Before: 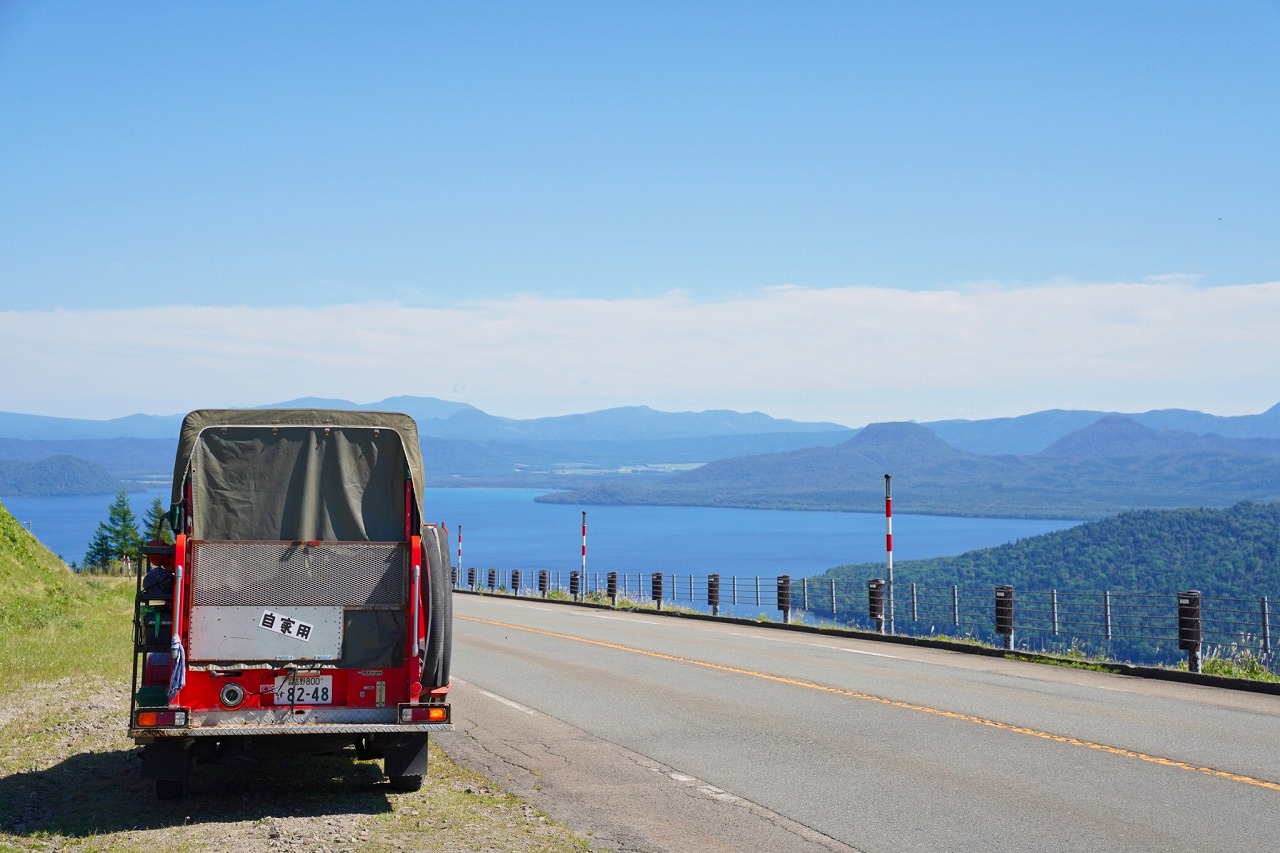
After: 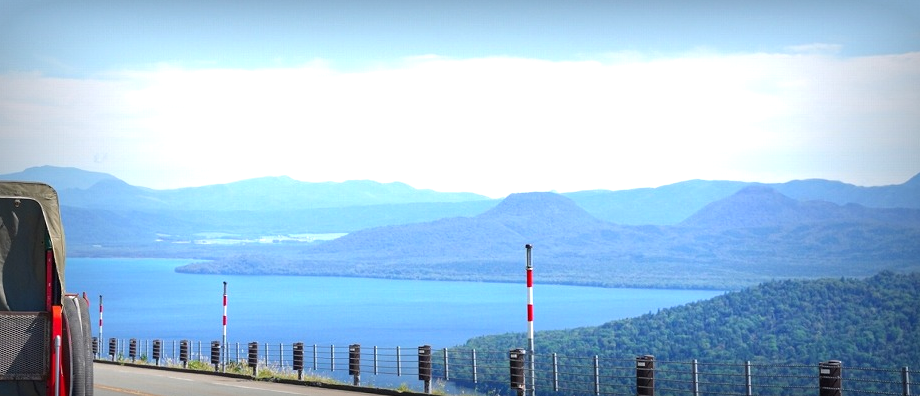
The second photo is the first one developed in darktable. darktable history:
exposure: black level correction 0.001, exposure 0.963 EV, compensate exposure bias true, compensate highlight preservation false
crop and rotate: left 28.096%, top 26.97%, bottom 26.532%
vignetting: fall-off start 52.34%, brightness -0.632, saturation -0.006, automatic ratio true, width/height ratio 1.316, shape 0.216
